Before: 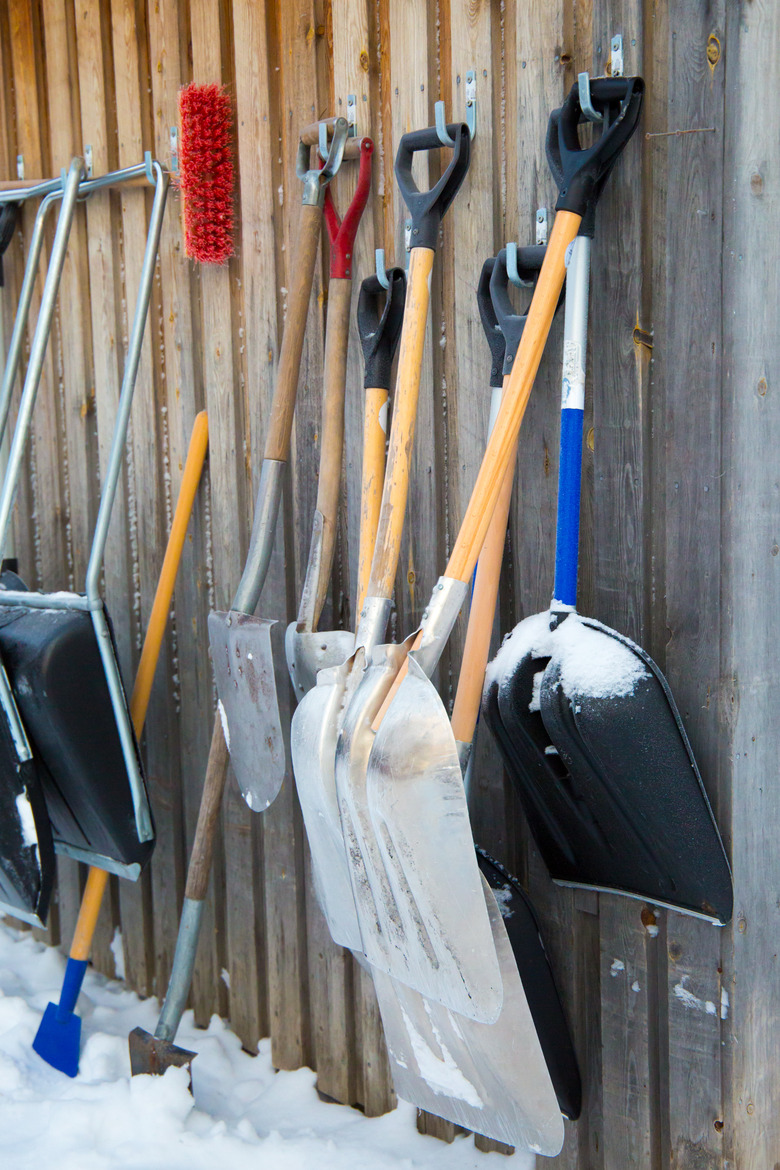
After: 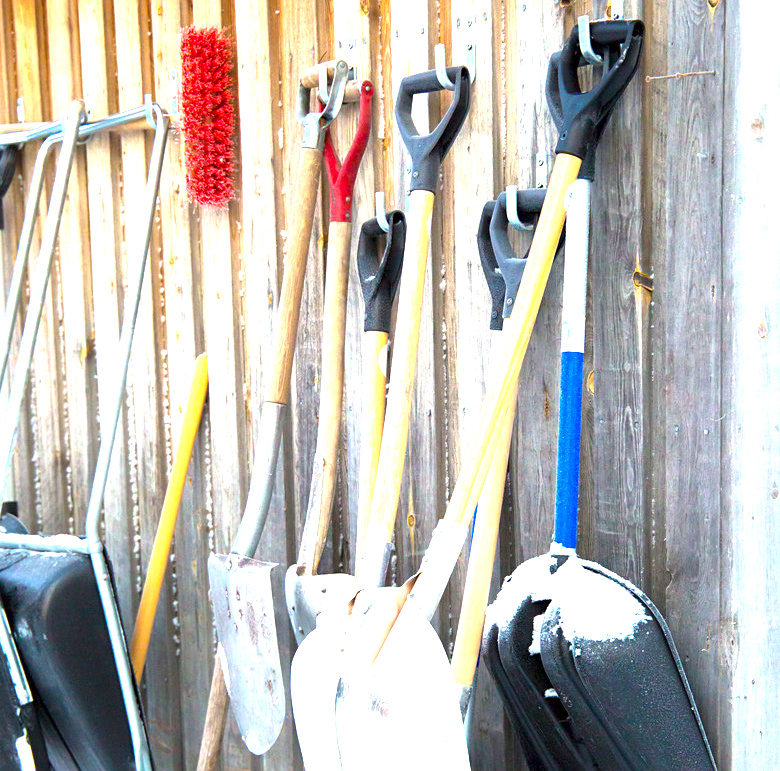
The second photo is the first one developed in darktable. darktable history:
crop and rotate: top 4.902%, bottom 29.137%
exposure: black level correction 0.001, exposure 1.647 EV, compensate exposure bias true, compensate highlight preservation false
sharpen: amount 0.201
local contrast: mode bilateral grid, contrast 20, coarseness 50, detail 129%, midtone range 0.2
